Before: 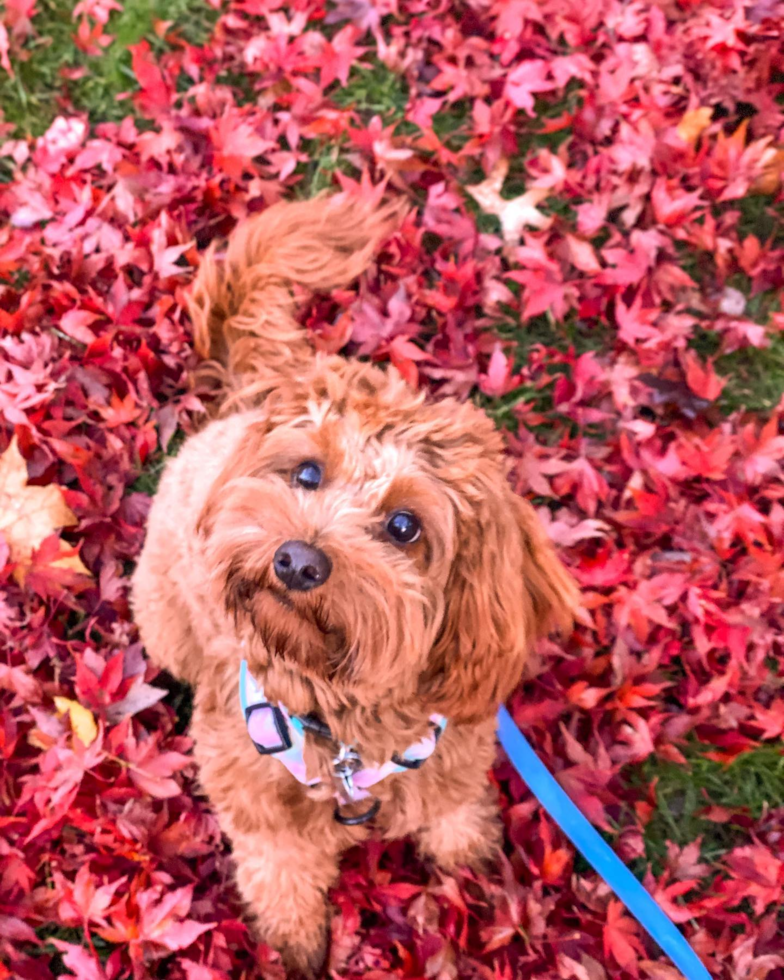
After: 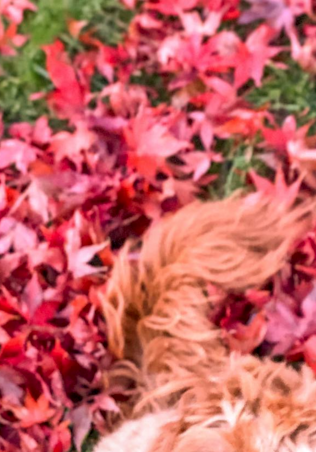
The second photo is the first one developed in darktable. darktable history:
crop and rotate: left 11.004%, top 0.083%, right 48.616%, bottom 53.743%
local contrast: highlights 61%, shadows 113%, detail 107%, midtone range 0.523
